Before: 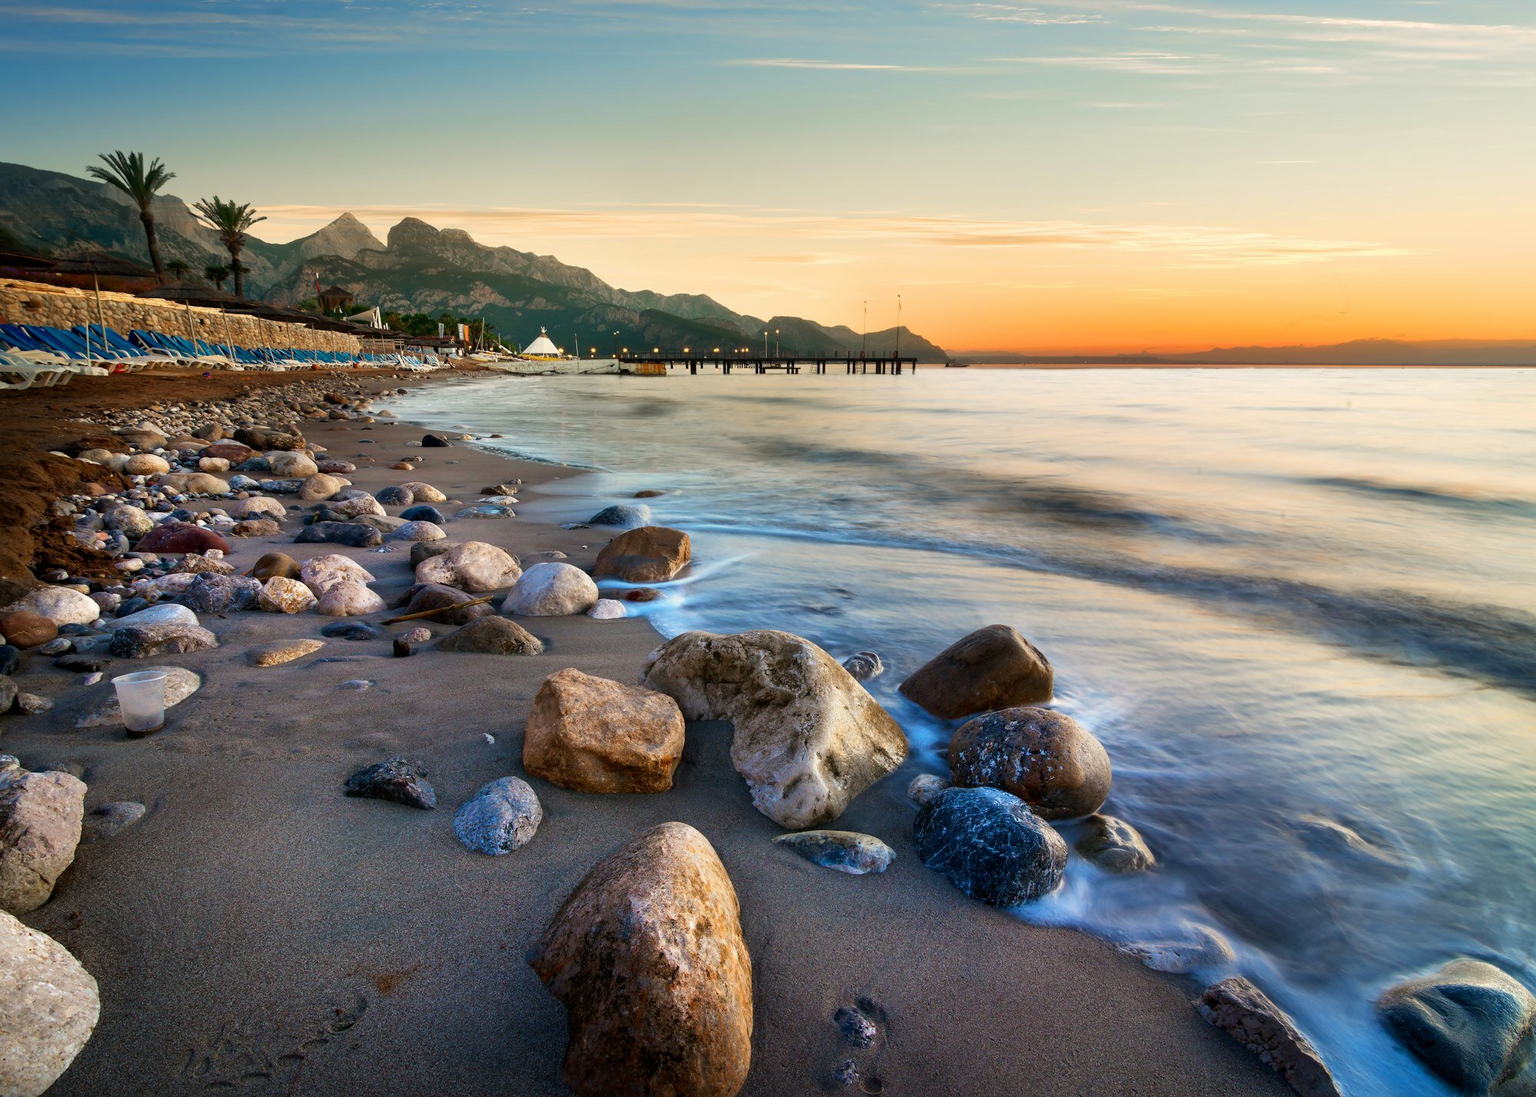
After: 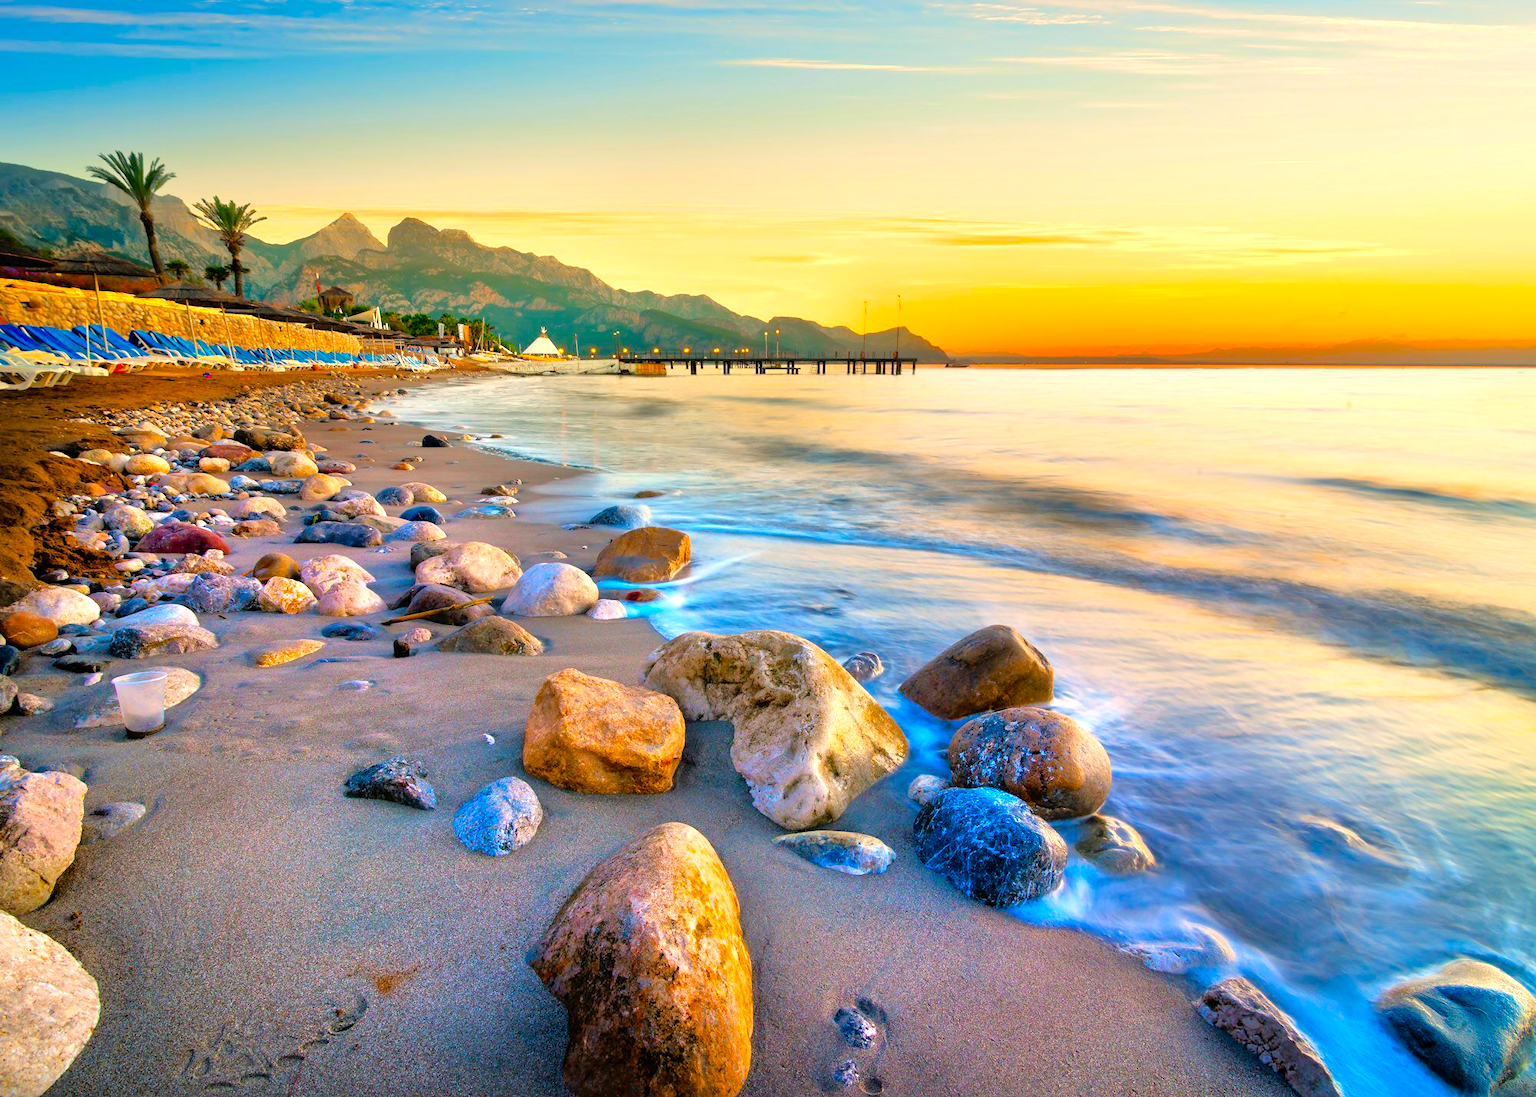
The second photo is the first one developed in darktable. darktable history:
color balance rgb: highlights gain › chroma 2.004%, highlights gain › hue 45.45°, linear chroma grading › global chroma 16.461%, perceptual saturation grading › global saturation 30.446%, perceptual brilliance grading › global brilliance 11.485%
tone equalizer: -7 EV 0.156 EV, -6 EV 0.59 EV, -5 EV 1.12 EV, -4 EV 1.34 EV, -3 EV 1.17 EV, -2 EV 0.6 EV, -1 EV 0.166 EV
contrast brightness saturation: contrast 0.07, brightness 0.078, saturation 0.184
